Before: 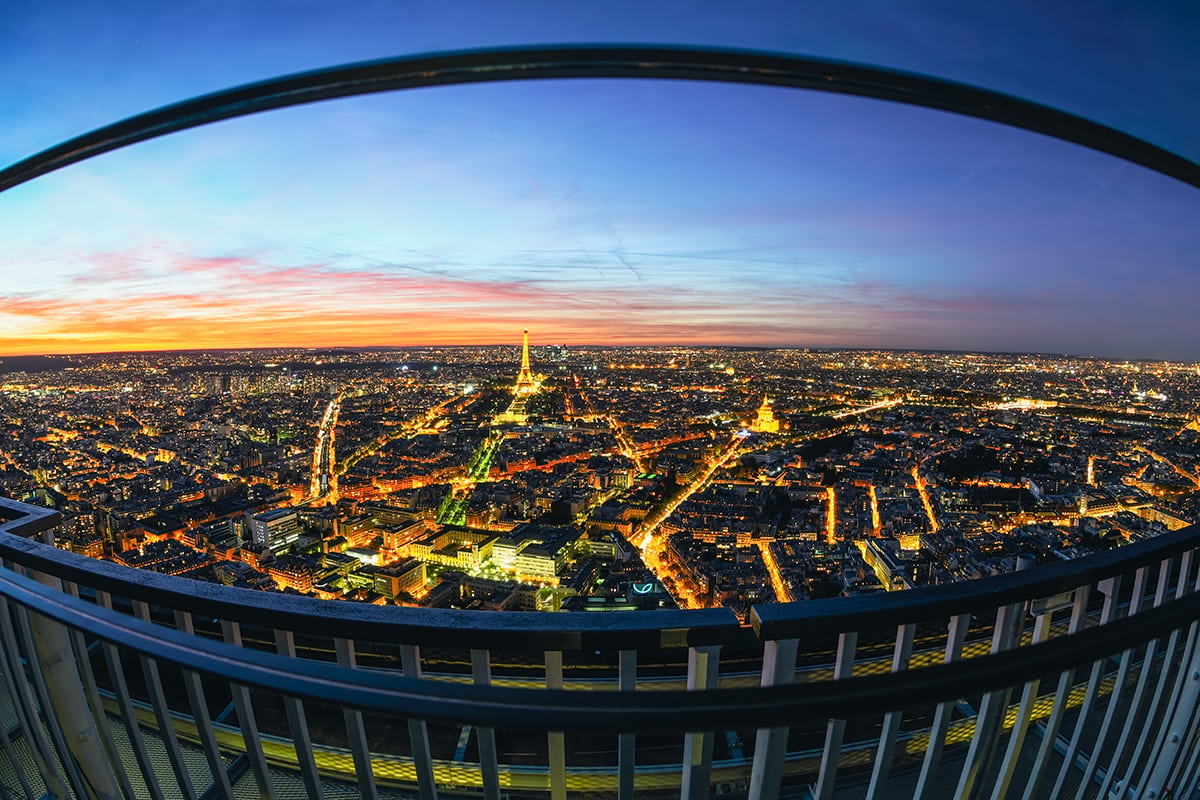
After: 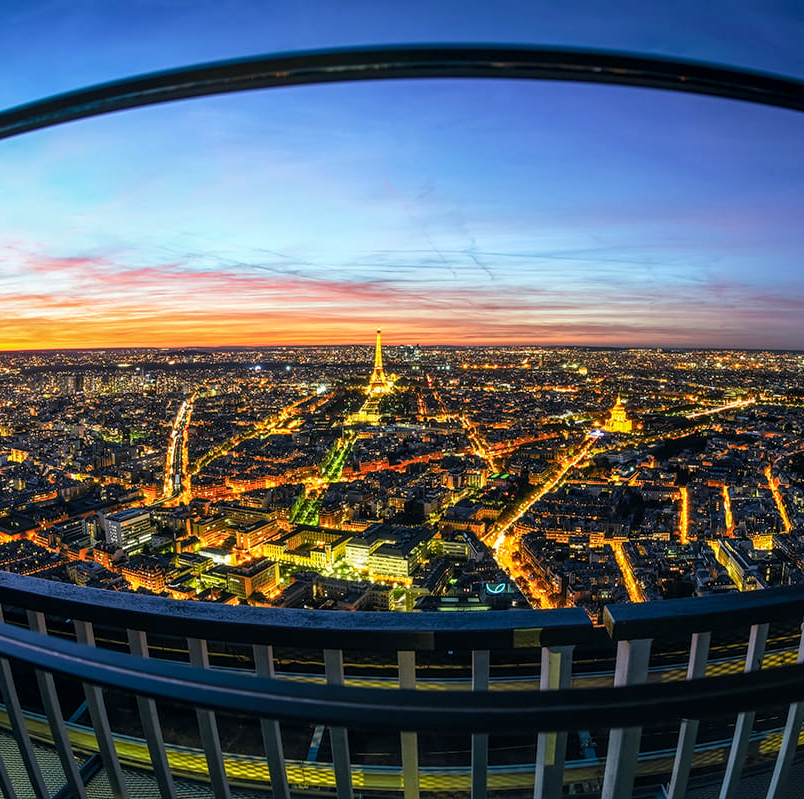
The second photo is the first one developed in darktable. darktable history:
crop and rotate: left 12.258%, right 20.707%
local contrast: detail 130%
color balance rgb: perceptual saturation grading › global saturation 0.871%, global vibrance 18.212%
